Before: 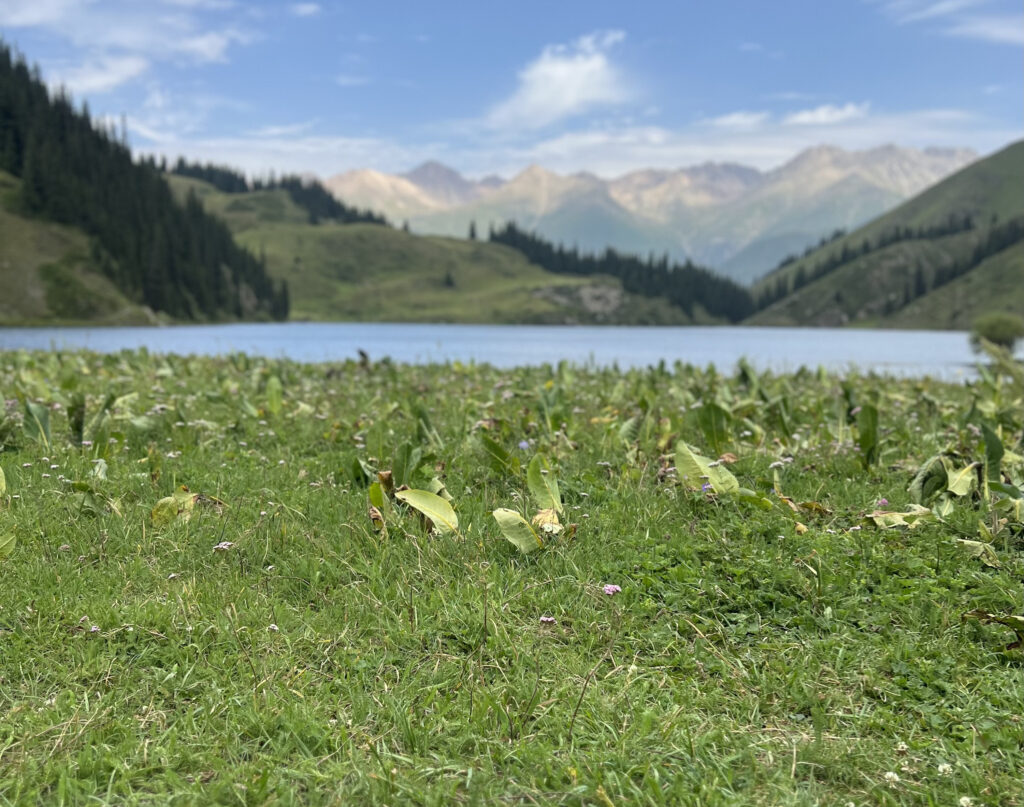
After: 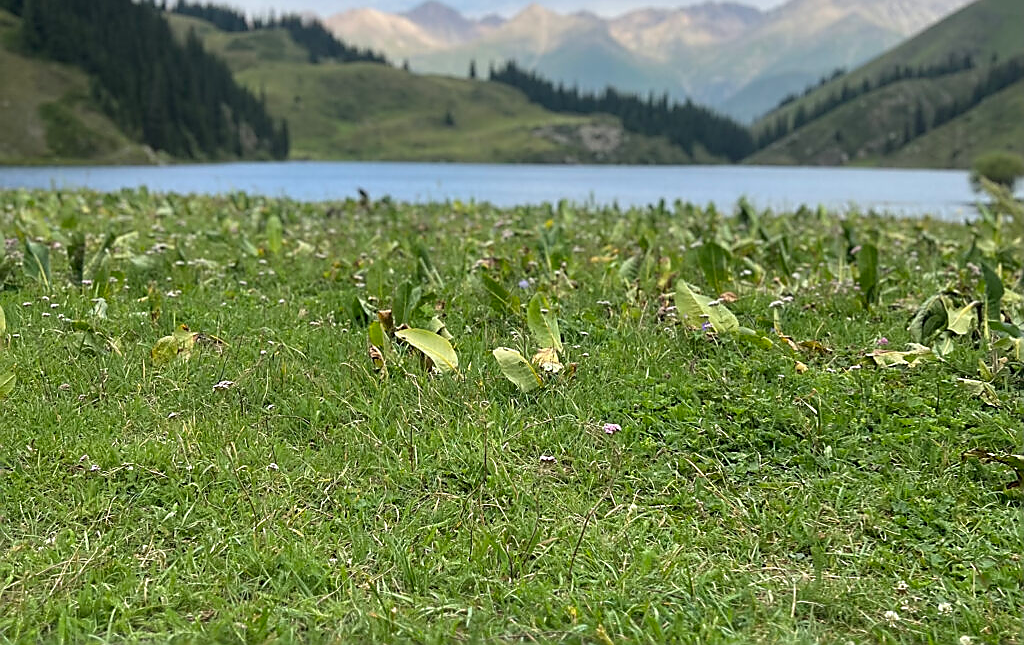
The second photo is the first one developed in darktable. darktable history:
crop and rotate: top 20.059%
sharpen: radius 1.423, amount 1.245, threshold 0.706
levels: mode automatic, levels [0, 0.394, 0.787]
